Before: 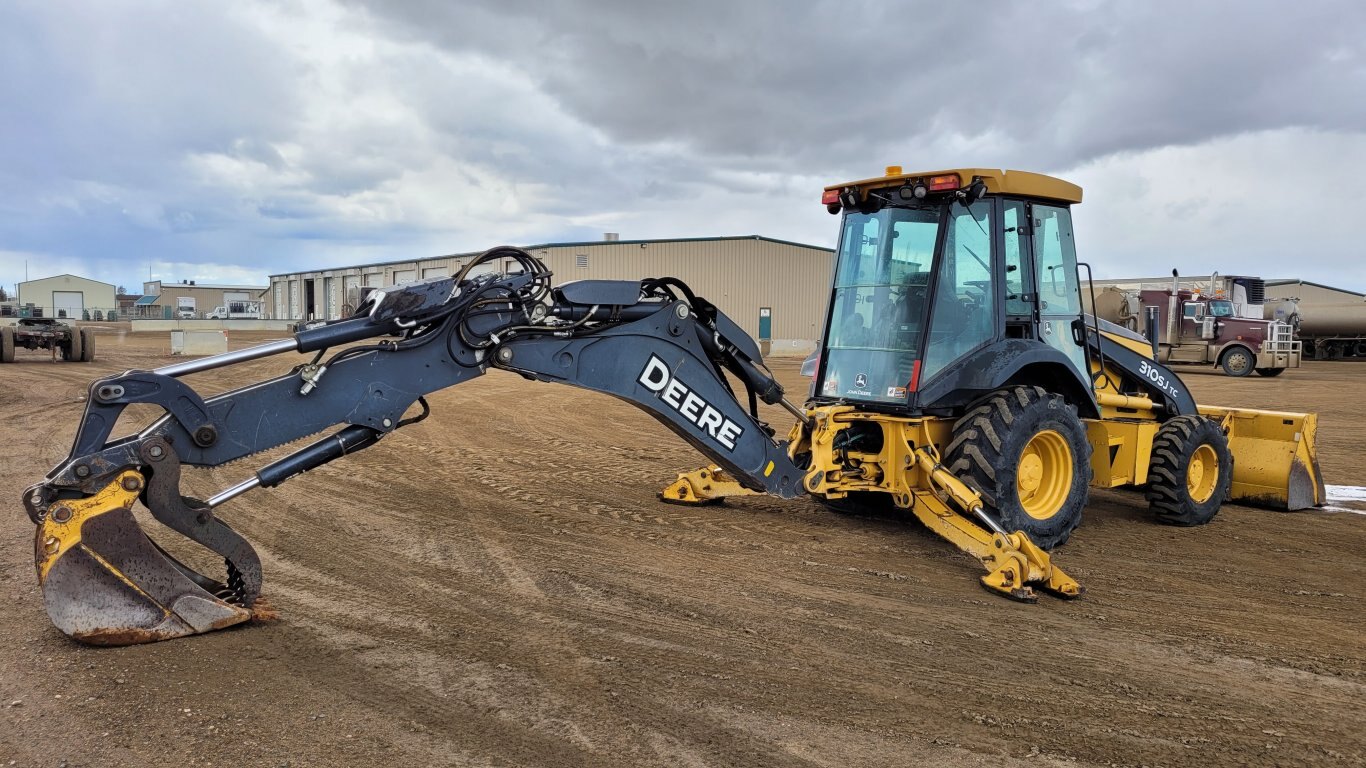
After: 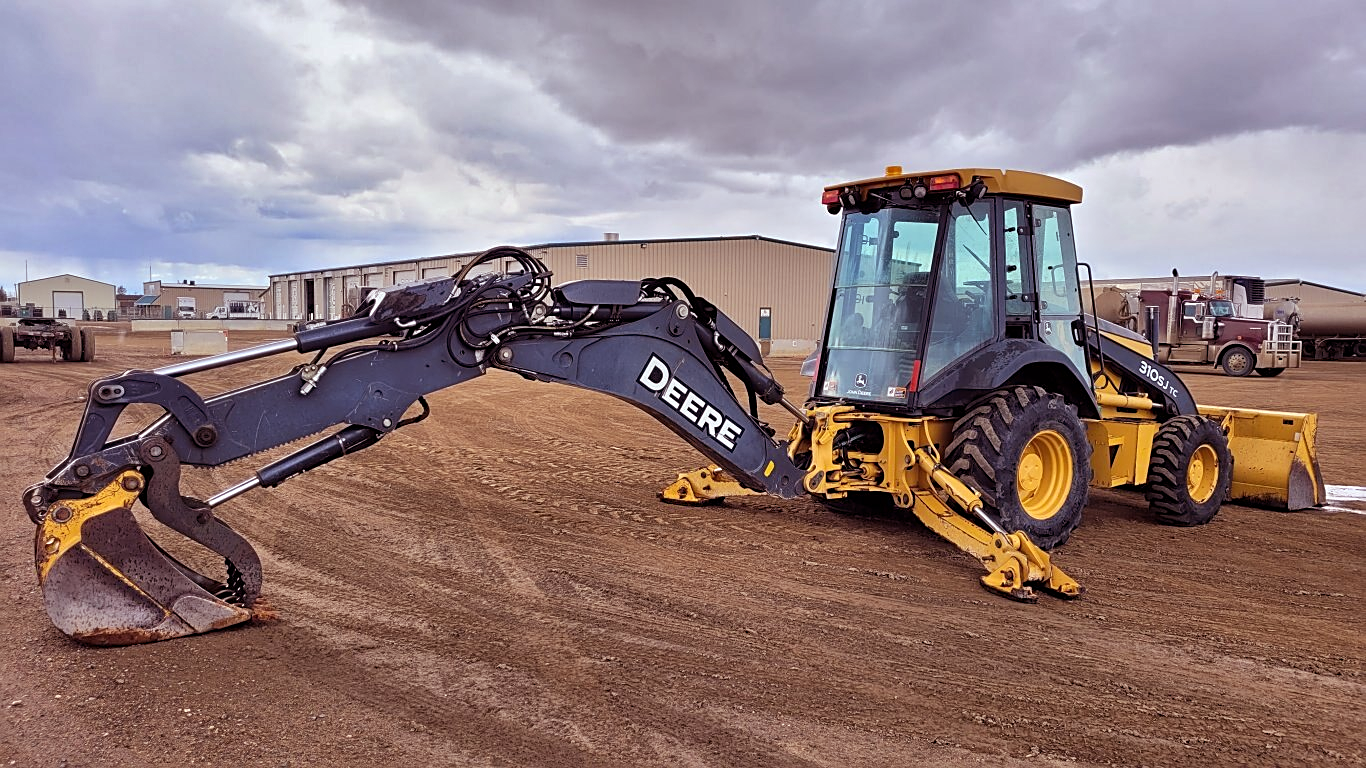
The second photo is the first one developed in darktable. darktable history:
sharpen: on, module defaults
shadows and highlights: soften with gaussian
rgb levels: mode RGB, independent channels, levels [[0, 0.474, 1], [0, 0.5, 1], [0, 0.5, 1]]
color balance: gamma [0.9, 0.988, 0.975, 1.025], gain [1.05, 1, 1, 1]
